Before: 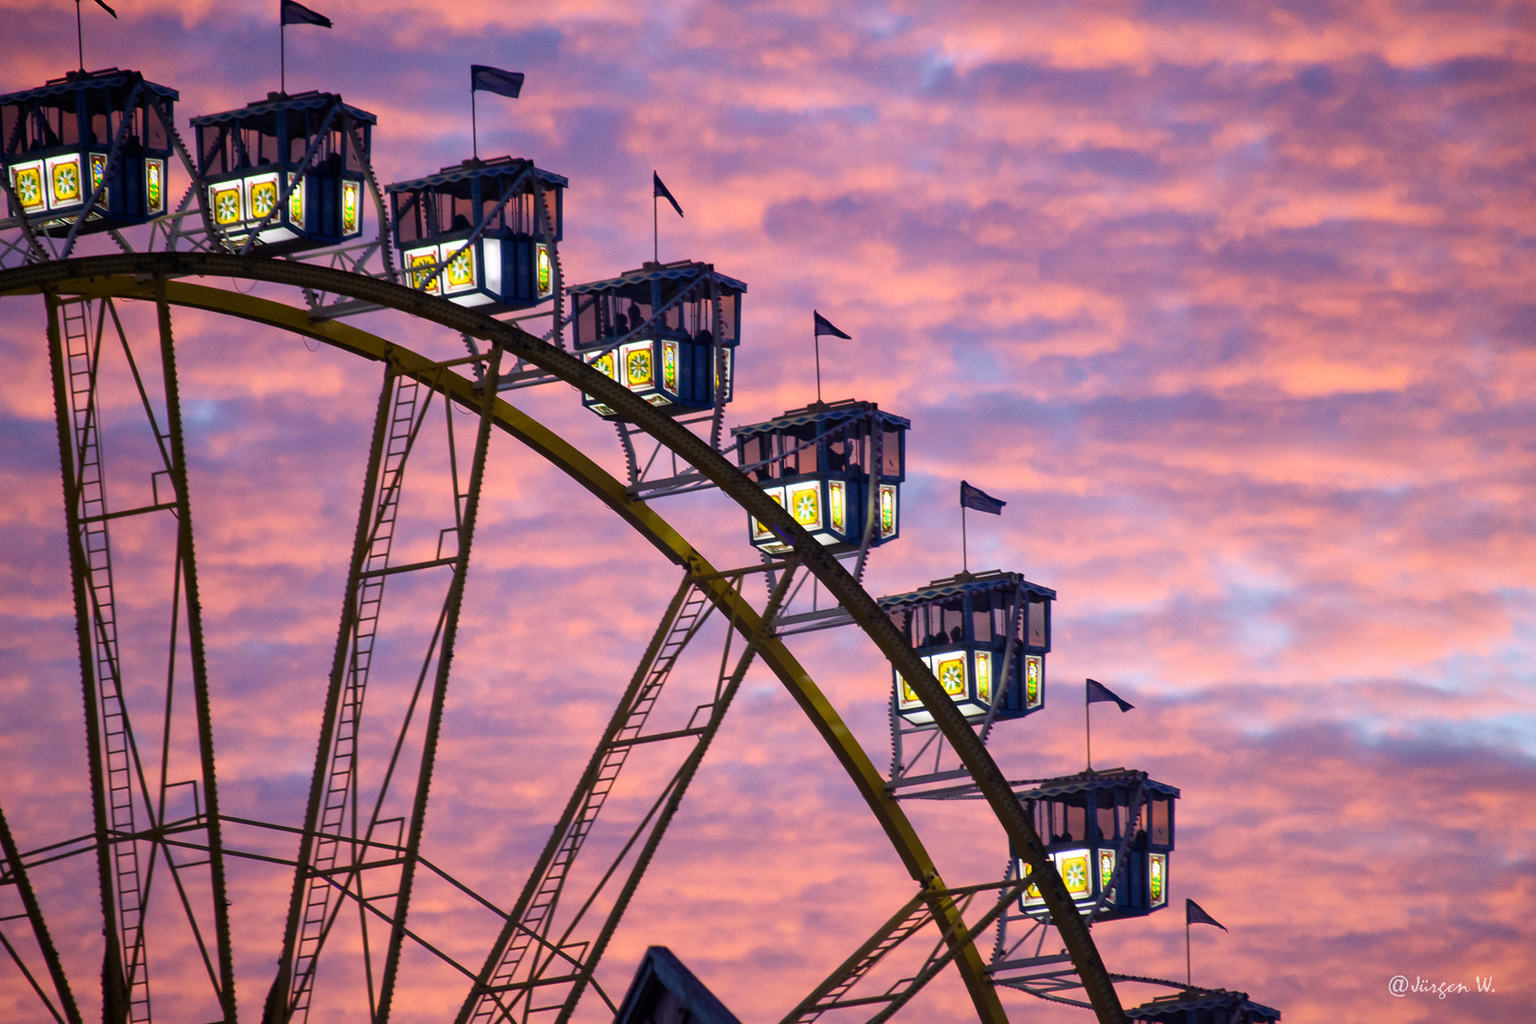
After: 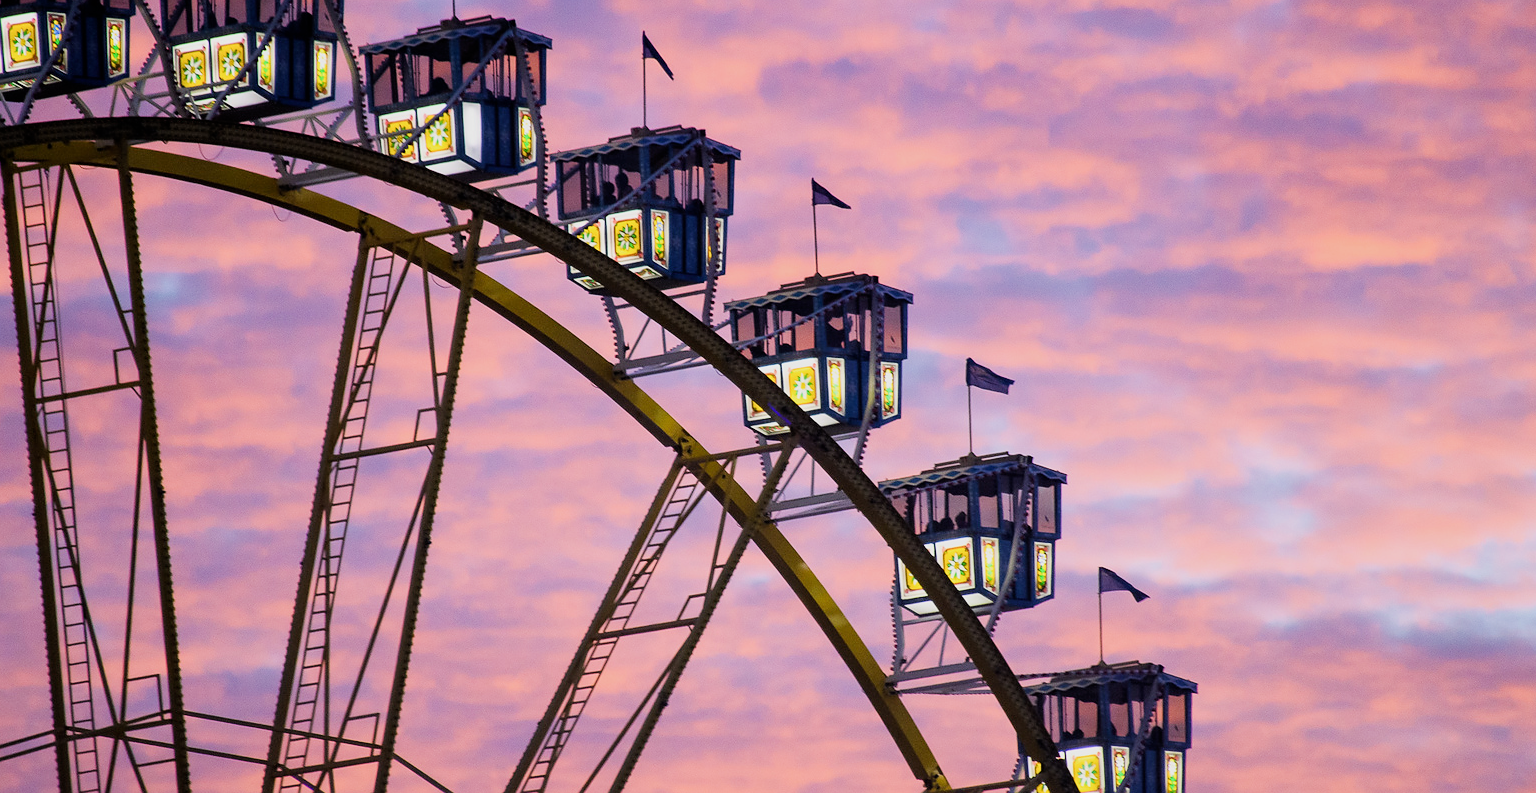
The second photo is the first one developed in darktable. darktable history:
exposure: exposure 0.639 EV, compensate highlight preservation false
filmic rgb: black relative exposure -7.65 EV, white relative exposure 4.56 EV, hardness 3.61
crop and rotate: left 2.962%, top 13.819%, right 2.203%, bottom 12.728%
sharpen: radius 0.992, threshold 1.046
